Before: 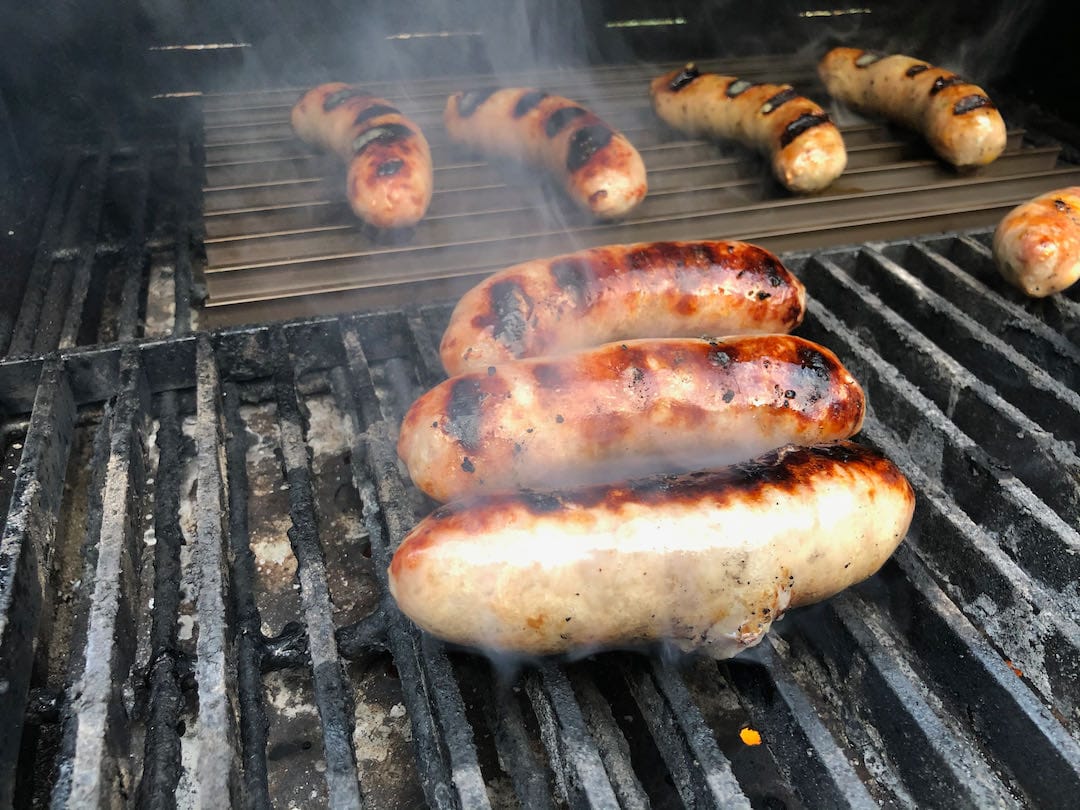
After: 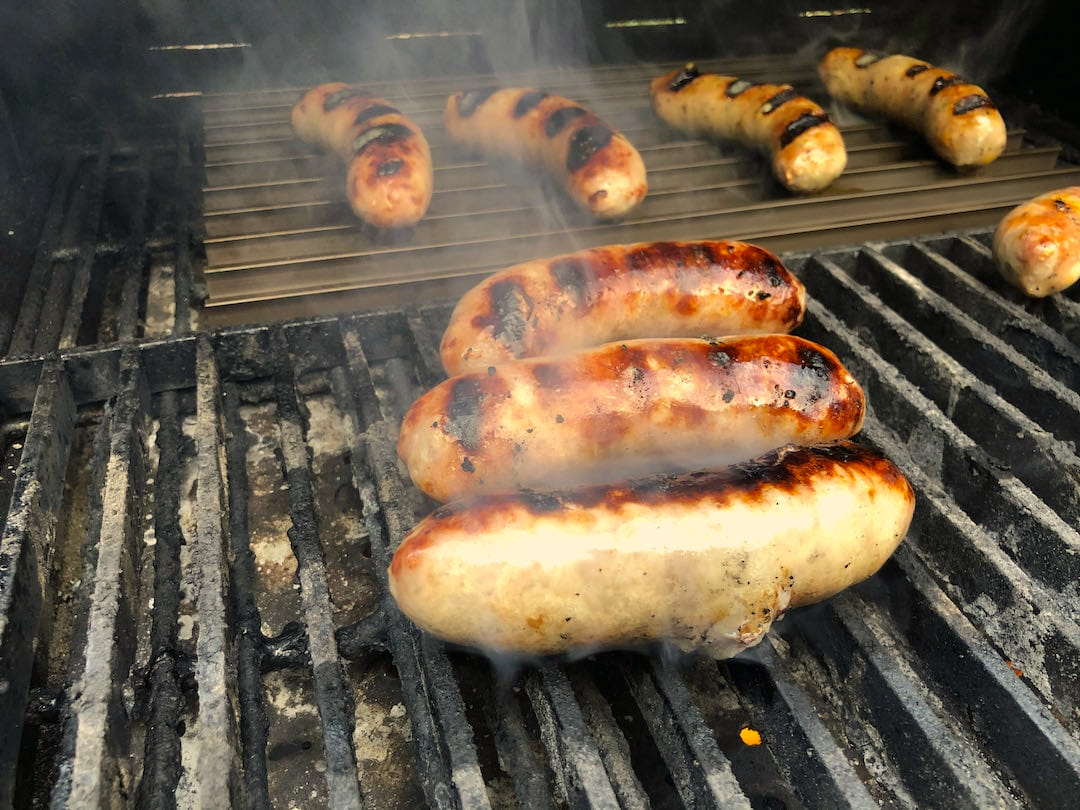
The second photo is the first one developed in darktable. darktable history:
color correction: highlights a* 1.35, highlights b* 18.12
